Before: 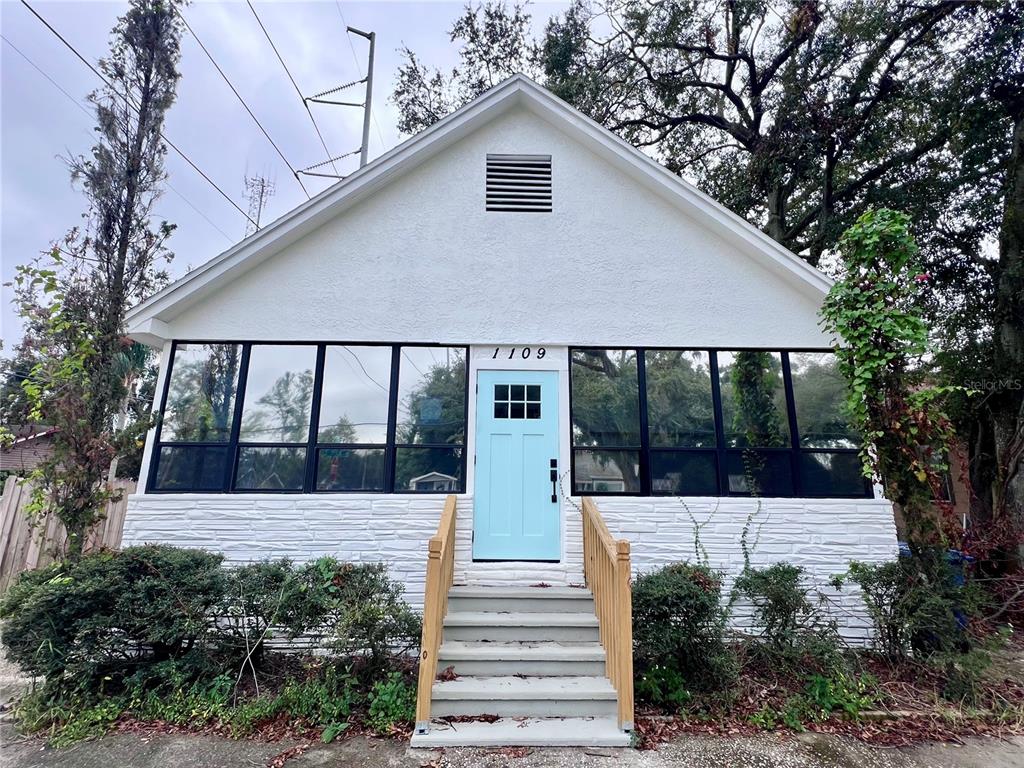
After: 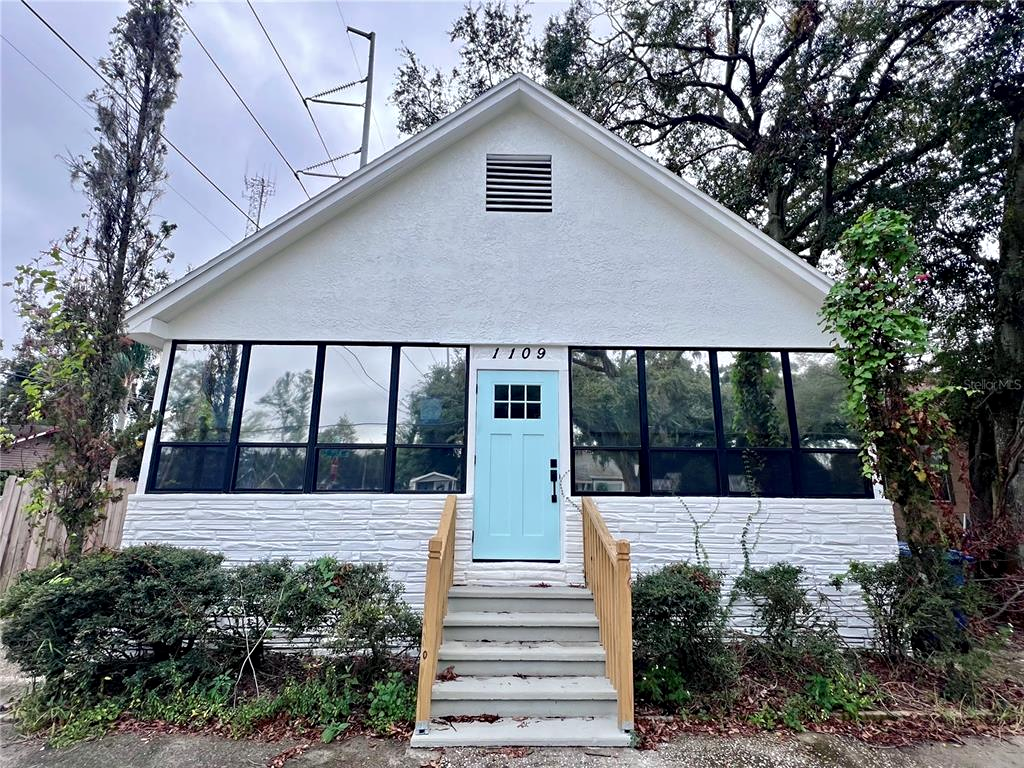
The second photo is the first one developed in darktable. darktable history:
haze removal: strength 0.017, distance 0.247, compatibility mode true, adaptive false
shadows and highlights: shadows 8.85, white point adjustment 0.901, highlights -38.94
contrast equalizer: y [[0.5, 0.504, 0.515, 0.527, 0.535, 0.534], [0.5 ×6], [0.491, 0.387, 0.179, 0.068, 0.068, 0.068], [0 ×5, 0.023], [0 ×6]]
